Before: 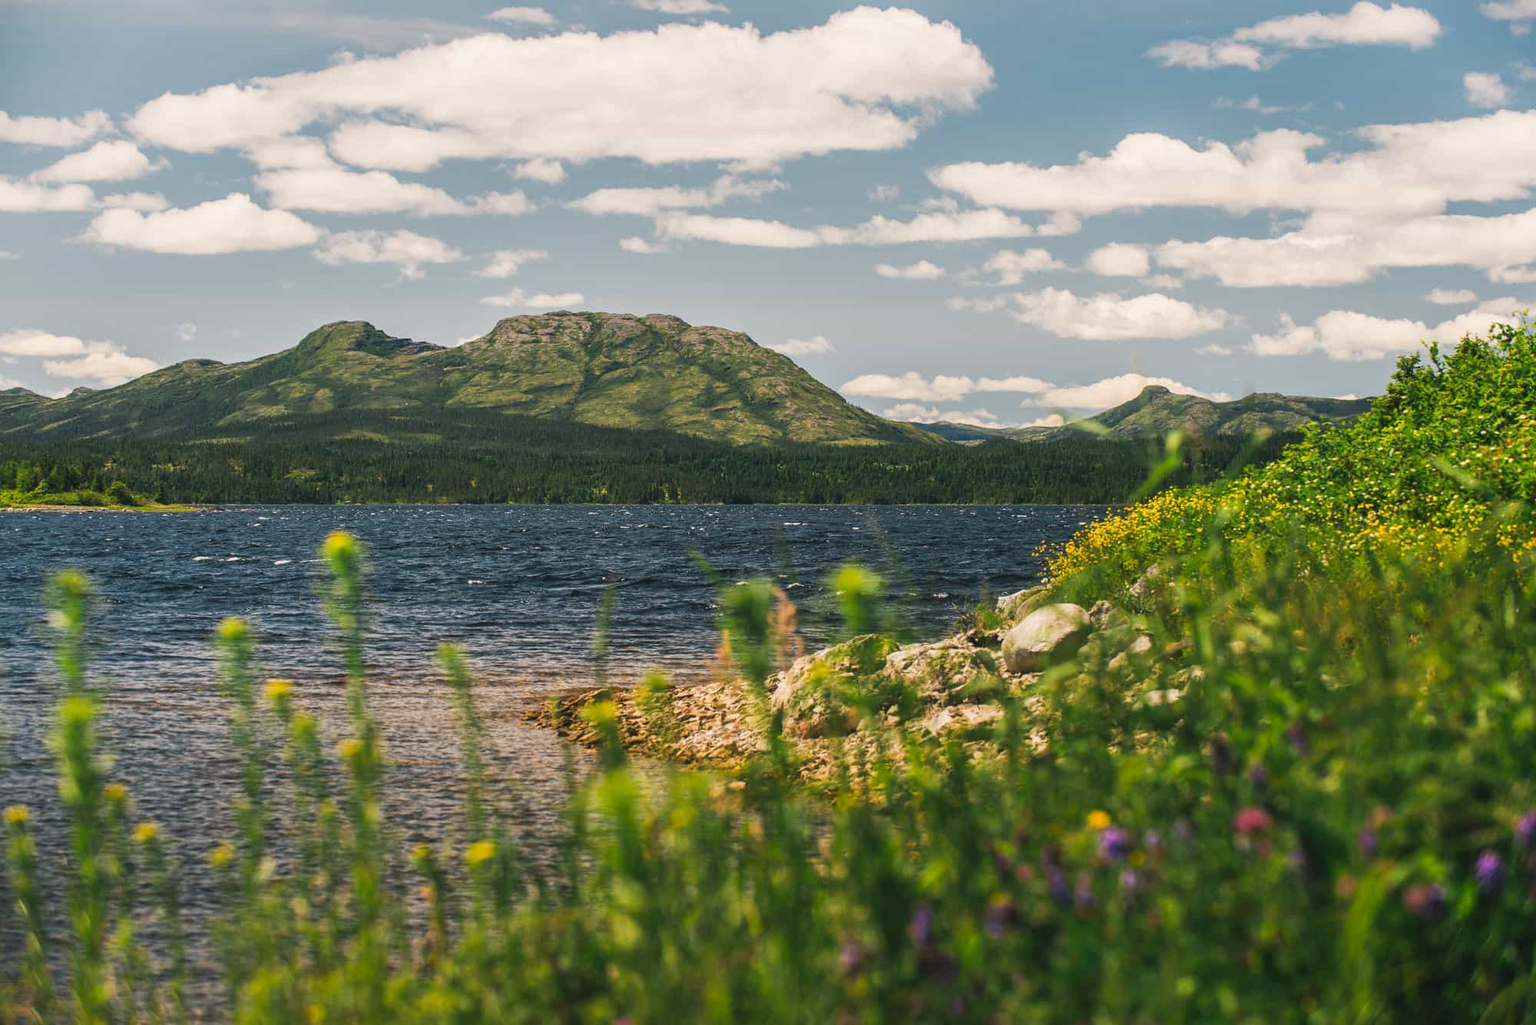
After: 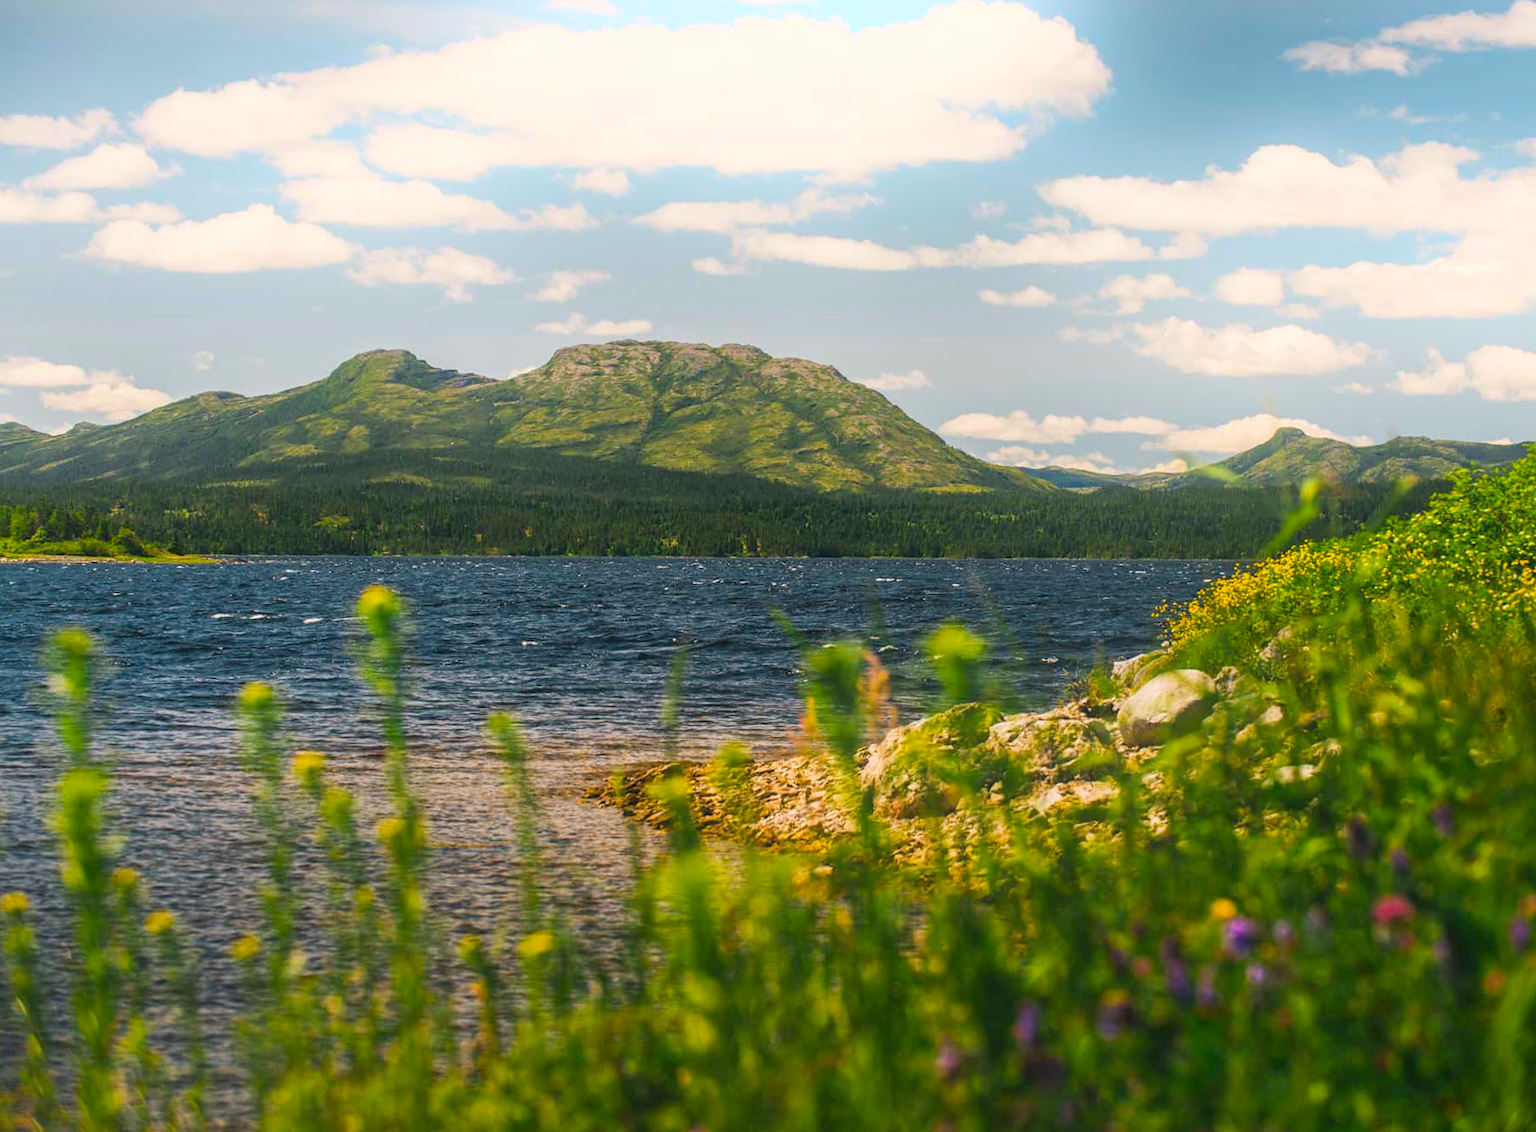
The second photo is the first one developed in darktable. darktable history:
rotate and perspective: rotation 0.174°, lens shift (vertical) 0.013, lens shift (horizontal) 0.019, shear 0.001, automatic cropping original format, crop left 0.007, crop right 0.991, crop top 0.016, crop bottom 0.997
color balance rgb: perceptual saturation grading › global saturation 25%, global vibrance 20%
bloom: on, module defaults
crop: right 9.509%, bottom 0.031%
